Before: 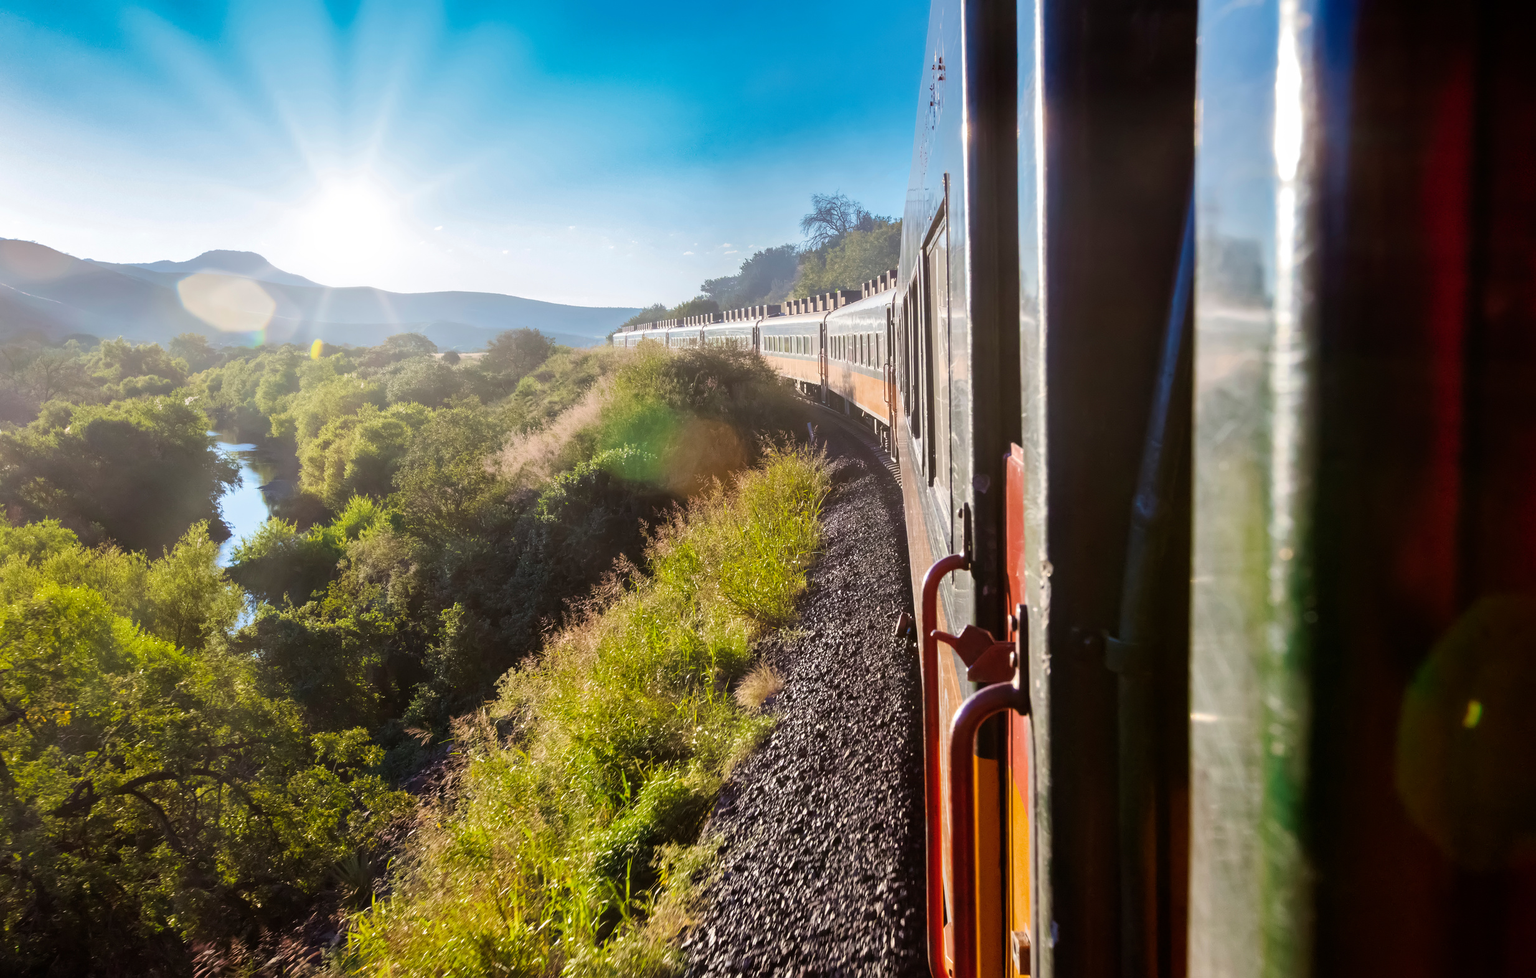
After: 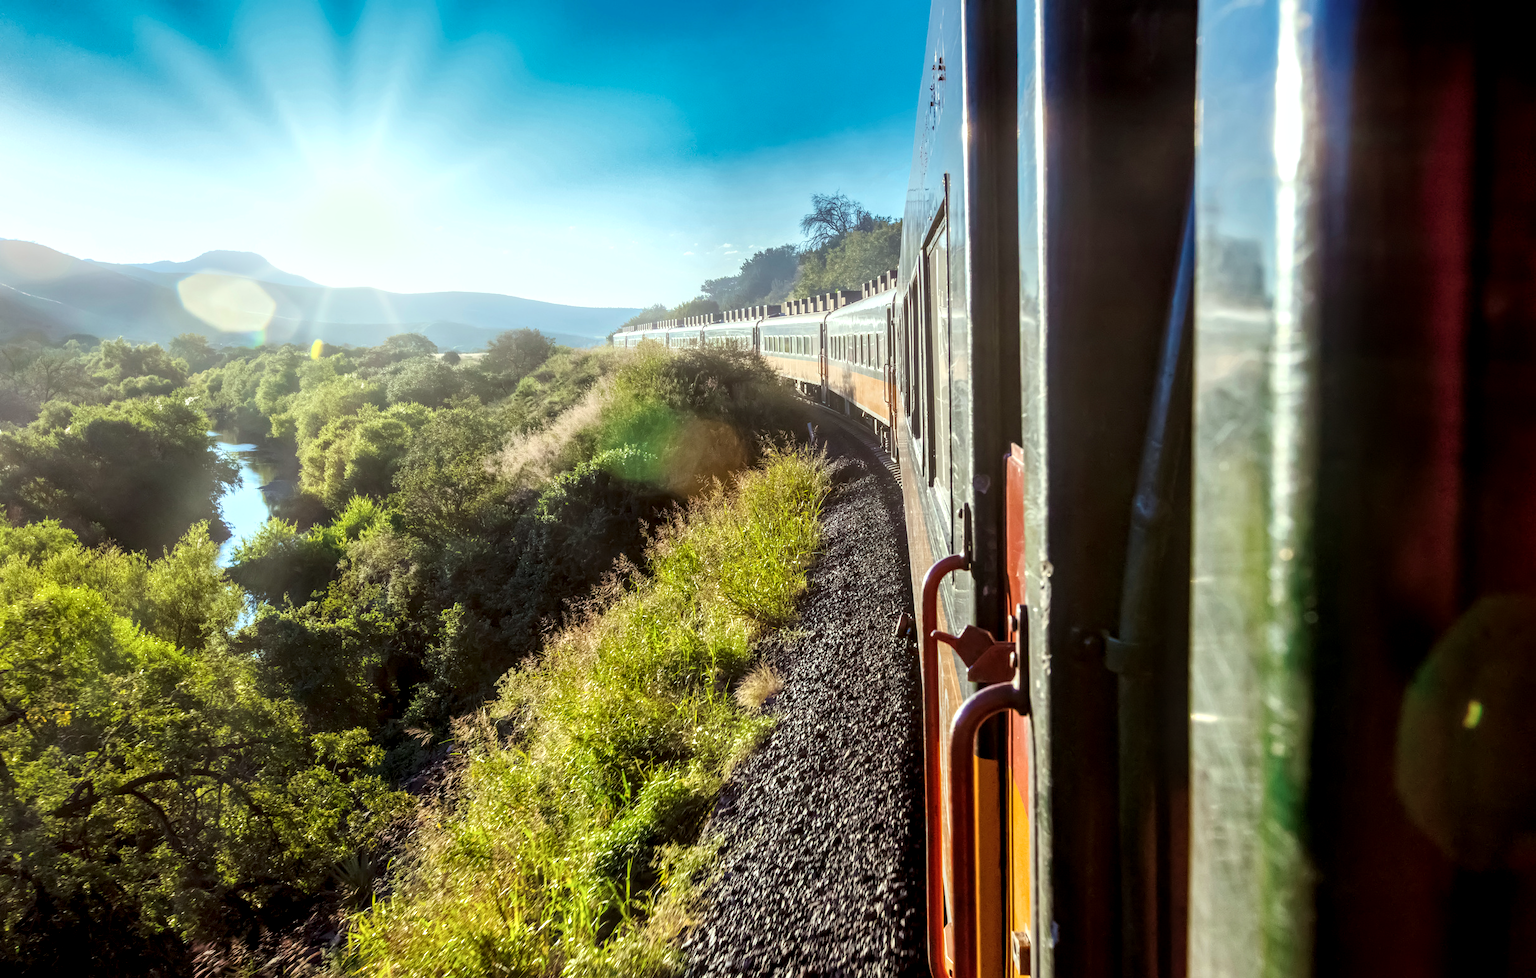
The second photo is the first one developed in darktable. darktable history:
bloom: size 13.65%, threshold 98.39%, strength 4.82%
local contrast: detail 160%
color correction: highlights a* -8, highlights b* 3.1
